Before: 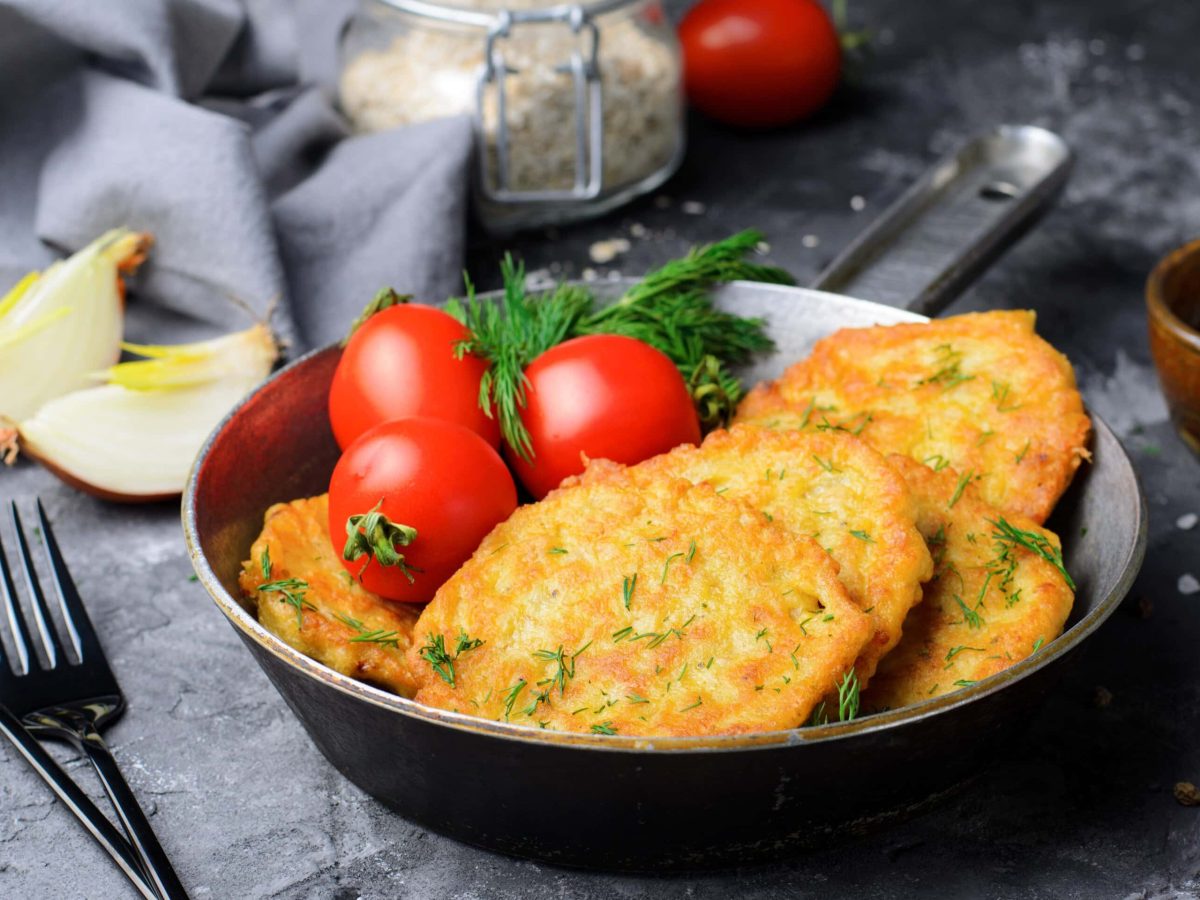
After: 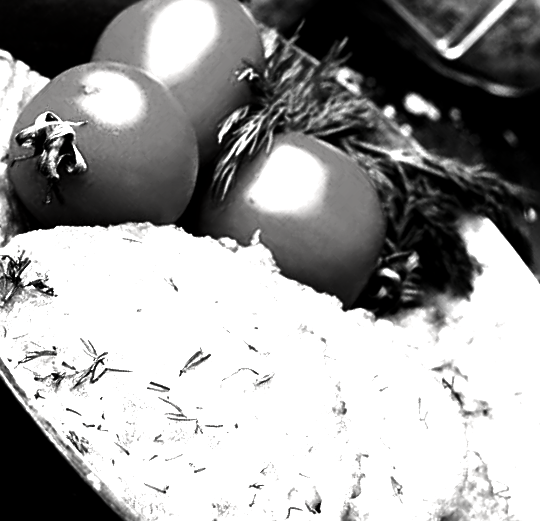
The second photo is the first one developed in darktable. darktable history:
contrast brightness saturation: contrast 0.023, brightness -0.997, saturation -0.995
tone equalizer: -8 EV -0.781 EV, -7 EV -0.694 EV, -6 EV -0.627 EV, -5 EV -0.418 EV, -3 EV 0.391 EV, -2 EV 0.6 EV, -1 EV 0.684 EV, +0 EV 0.722 EV, edges refinement/feathering 500, mask exposure compensation -1.57 EV, preserve details no
sharpen: on, module defaults
crop and rotate: angle -45.15°, top 16.767%, right 0.887%, bottom 11.613%
local contrast: mode bilateral grid, contrast 21, coarseness 50, detail 119%, midtone range 0.2
color balance rgb: power › hue 72.31°, linear chroma grading › shadows 17.054%, linear chroma grading › highlights 61.387%, linear chroma grading › global chroma 49.393%, perceptual saturation grading › global saturation 24.947%, global vibrance 20%
exposure: black level correction 0, exposure 0.702 EV, compensate exposure bias true, compensate highlight preservation false
